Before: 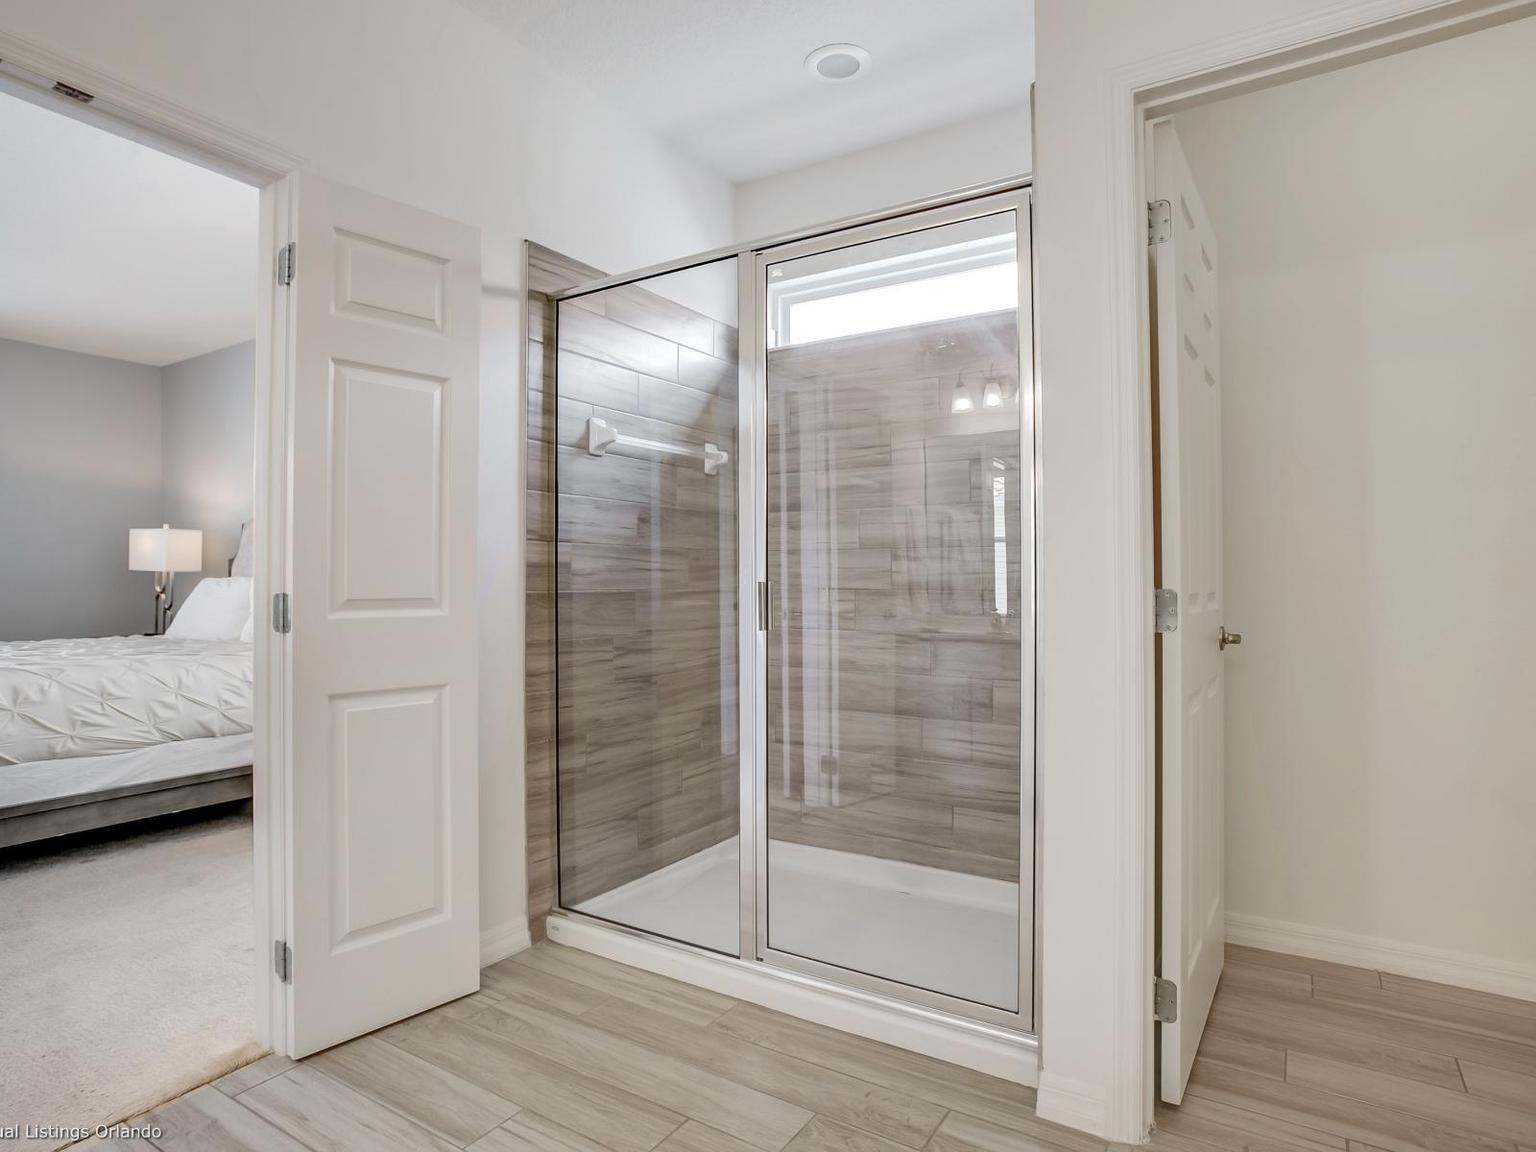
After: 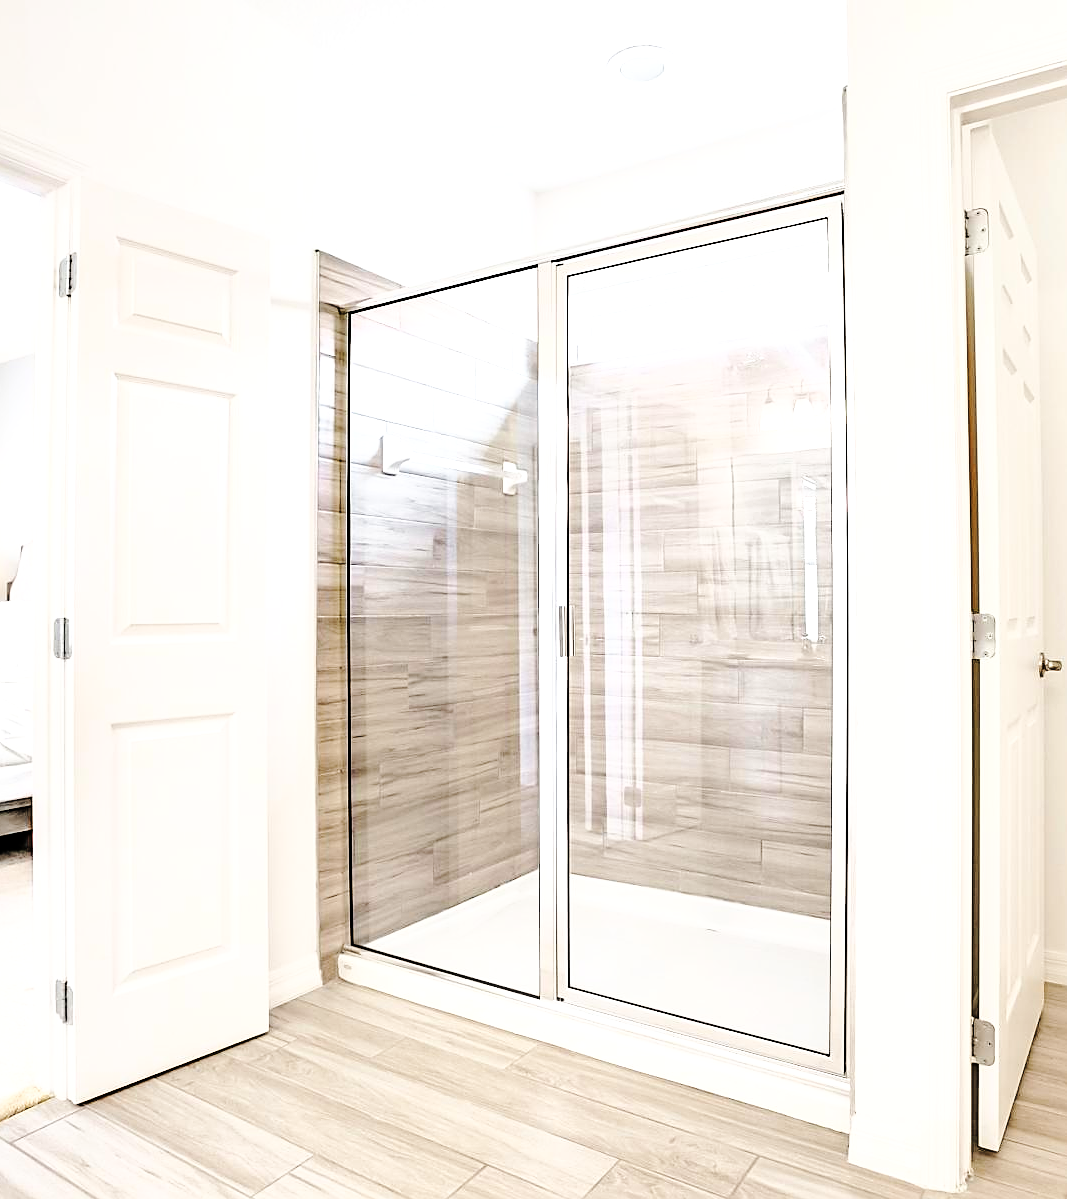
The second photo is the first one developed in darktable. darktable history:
tone curve: curves: ch0 [(0, 0) (0.003, 0) (0.011, 0.001) (0.025, 0.001) (0.044, 0.003) (0.069, 0.009) (0.1, 0.018) (0.136, 0.032) (0.177, 0.074) (0.224, 0.13) (0.277, 0.218) (0.335, 0.321) (0.399, 0.425) (0.468, 0.523) (0.543, 0.617) (0.623, 0.708) (0.709, 0.789) (0.801, 0.873) (0.898, 0.967) (1, 1)], color space Lab, linked channels, preserve colors none
levels: levels [0, 0.492, 0.984]
sharpen: amount 0.578
exposure: exposure 0.202 EV, compensate highlight preservation false
crop and rotate: left 14.47%, right 18.782%
base curve: curves: ch0 [(0, 0) (0.028, 0.03) (0.121, 0.232) (0.46, 0.748) (0.859, 0.968) (1, 1)], preserve colors none
